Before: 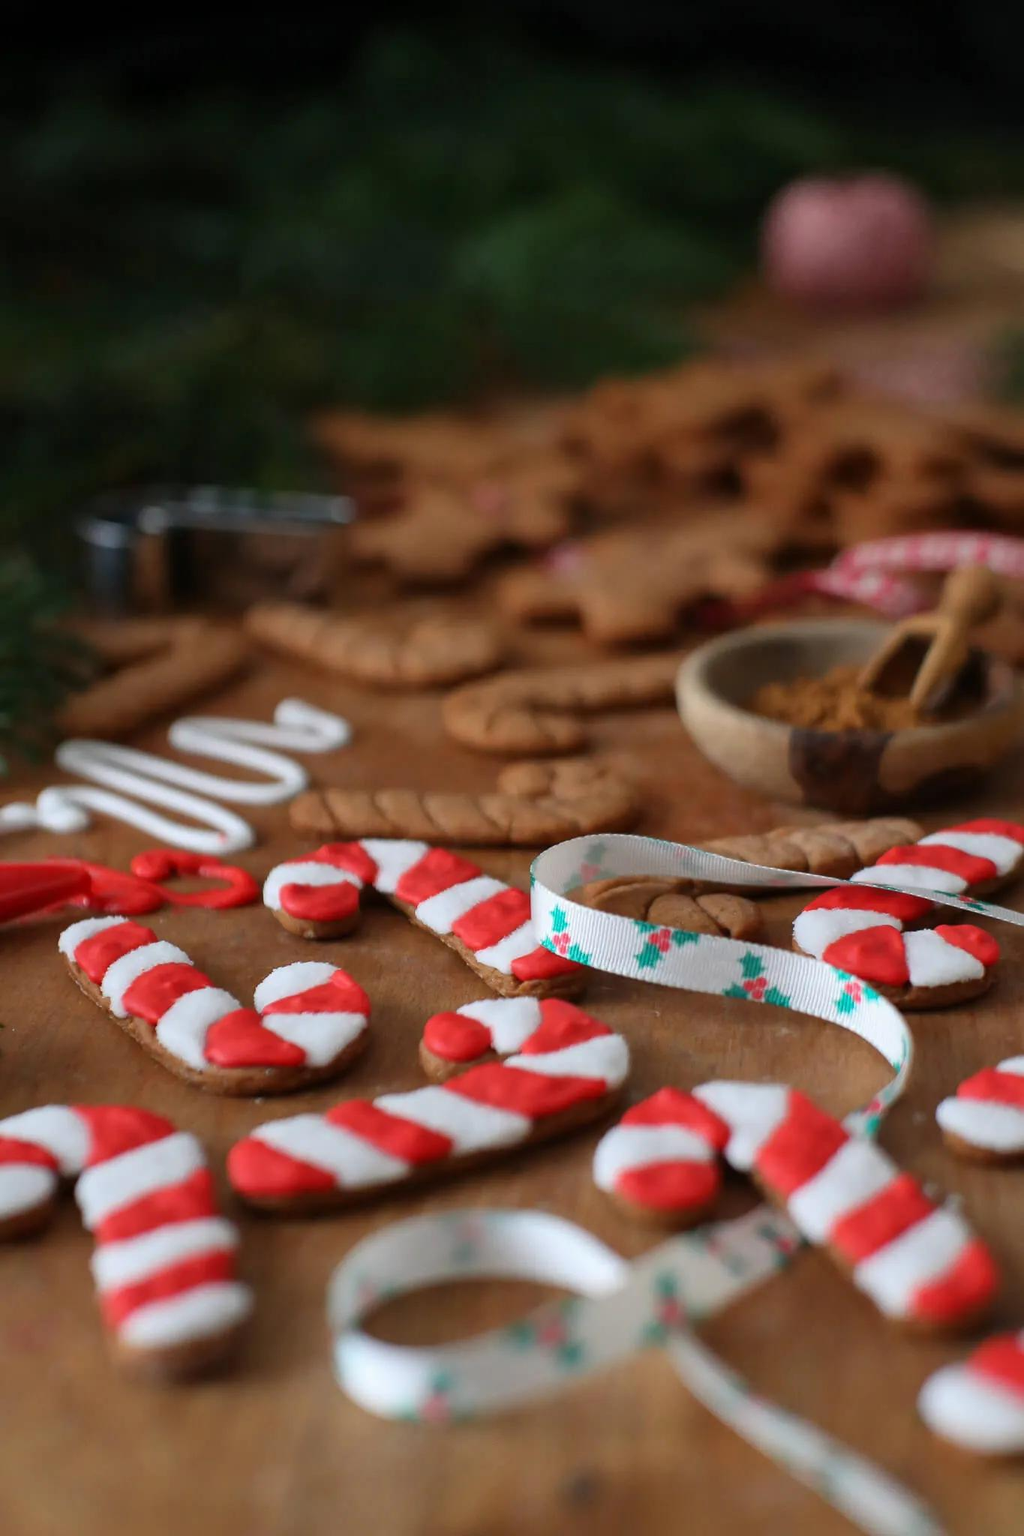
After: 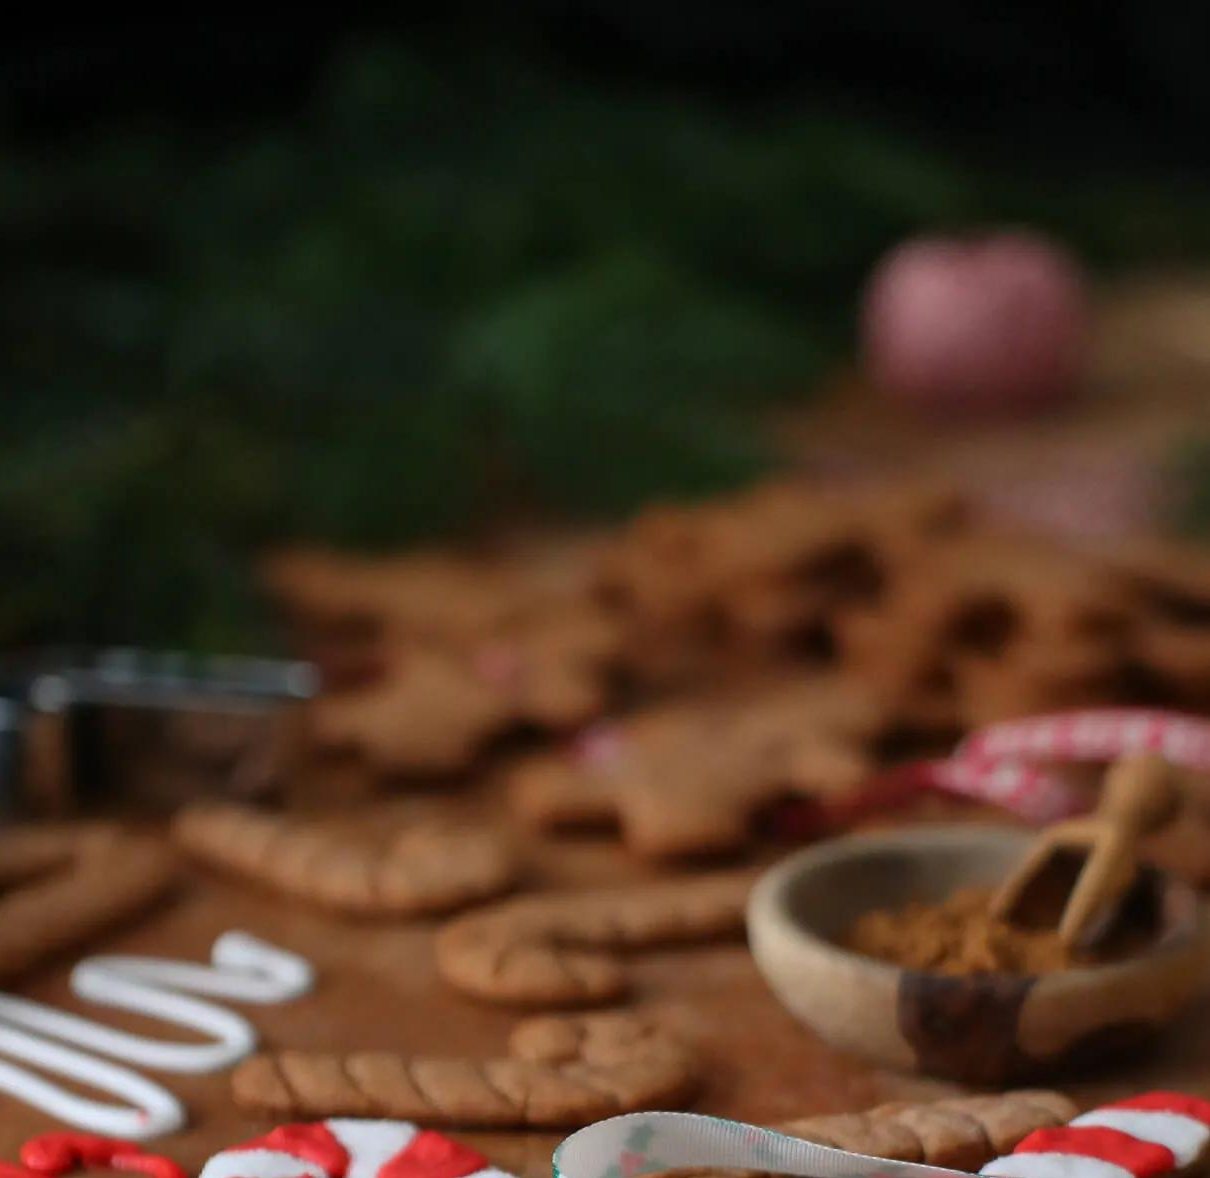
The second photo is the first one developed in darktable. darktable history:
crop and rotate: left 11.35%, bottom 42.471%
